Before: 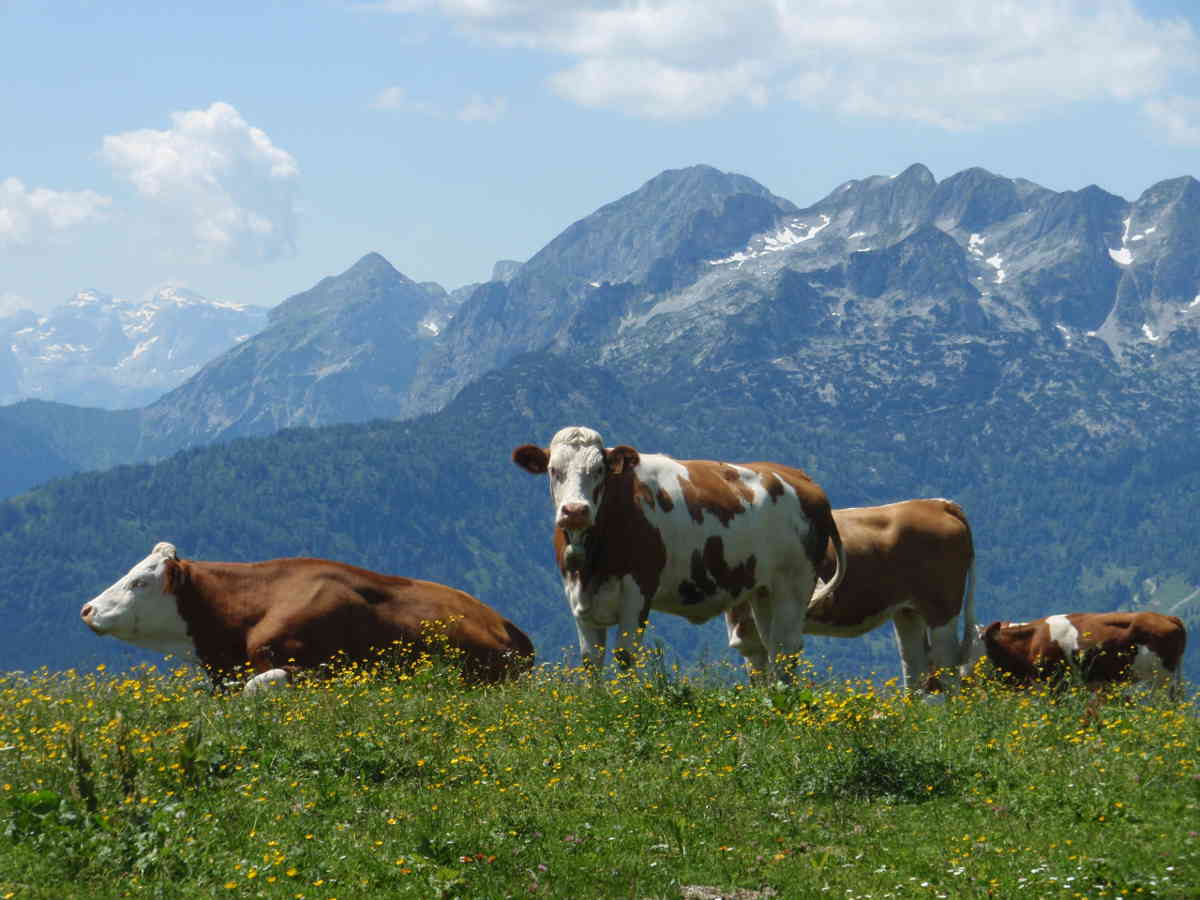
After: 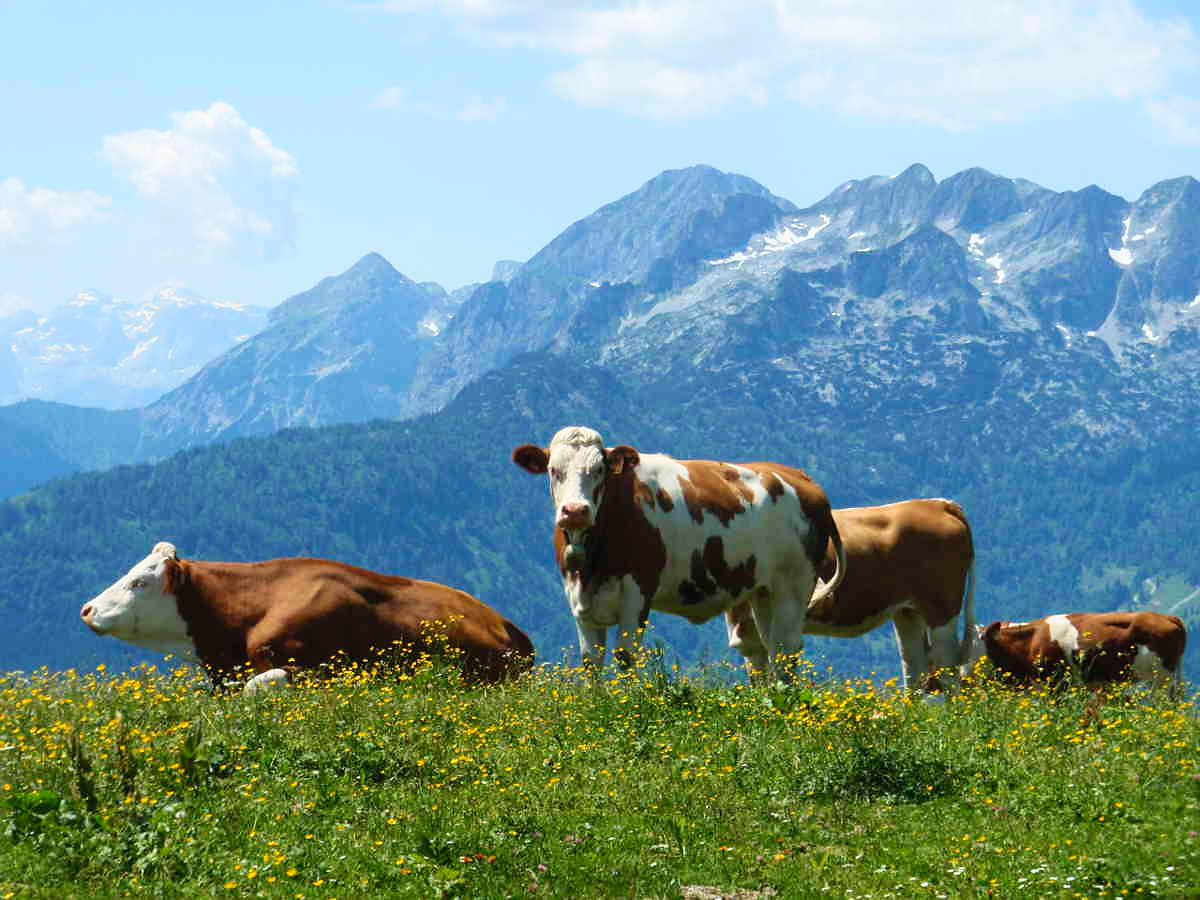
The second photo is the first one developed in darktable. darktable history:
contrast brightness saturation: contrast 0.203, brightness 0.164, saturation 0.227
sharpen: radius 1.003, threshold 0.913
velvia: on, module defaults
